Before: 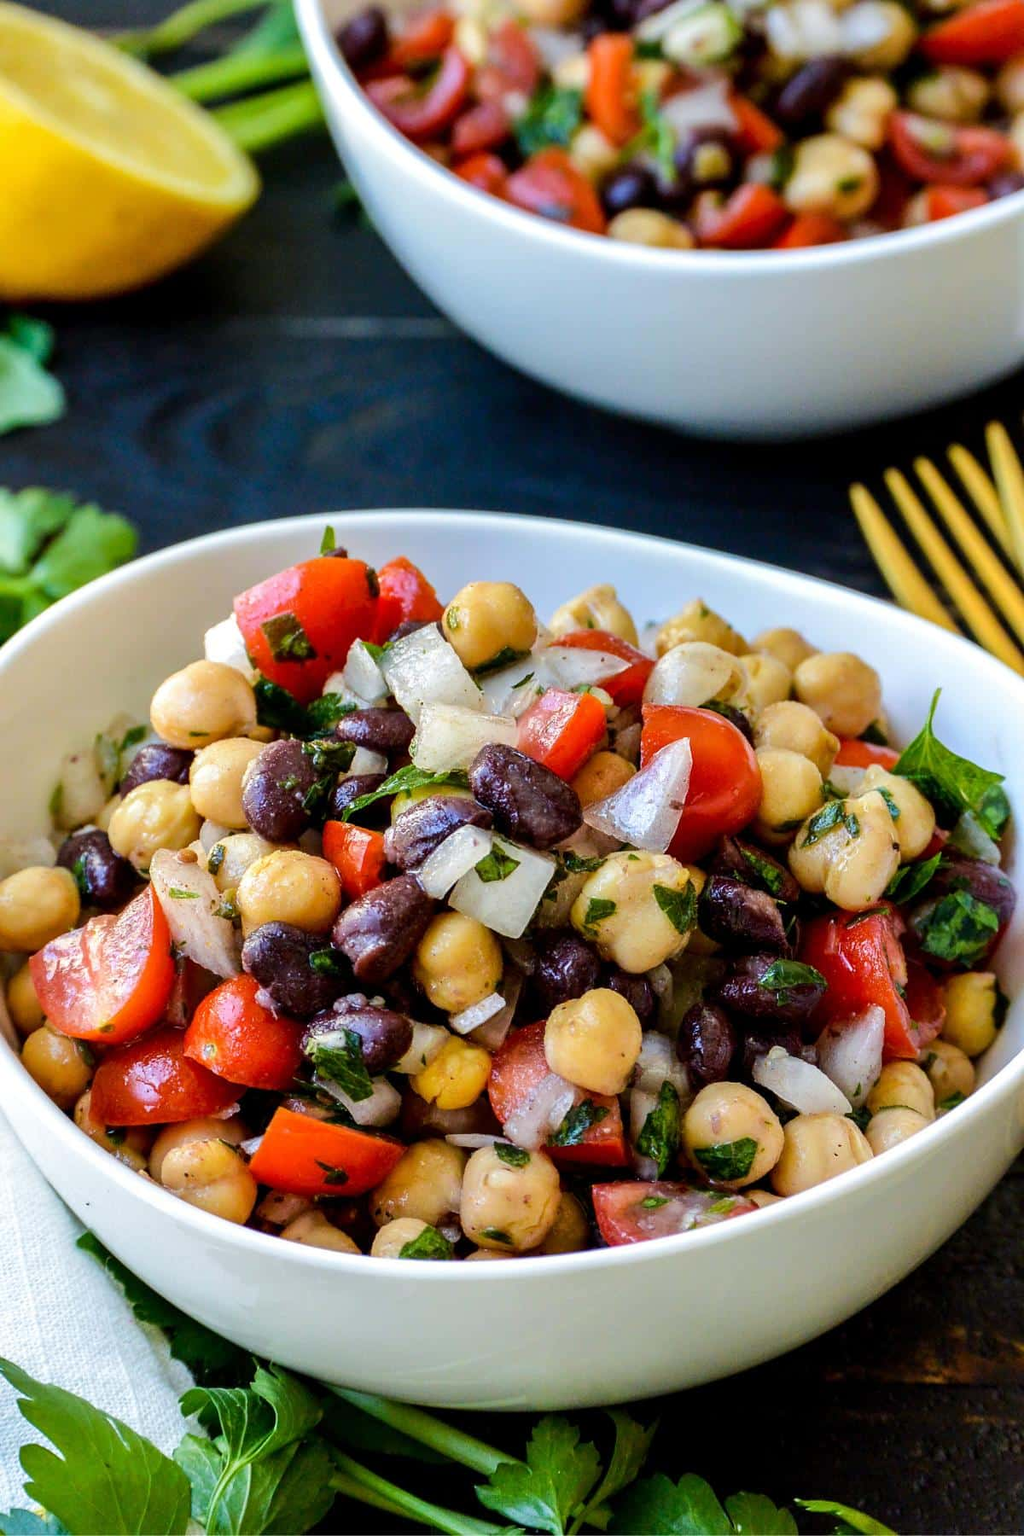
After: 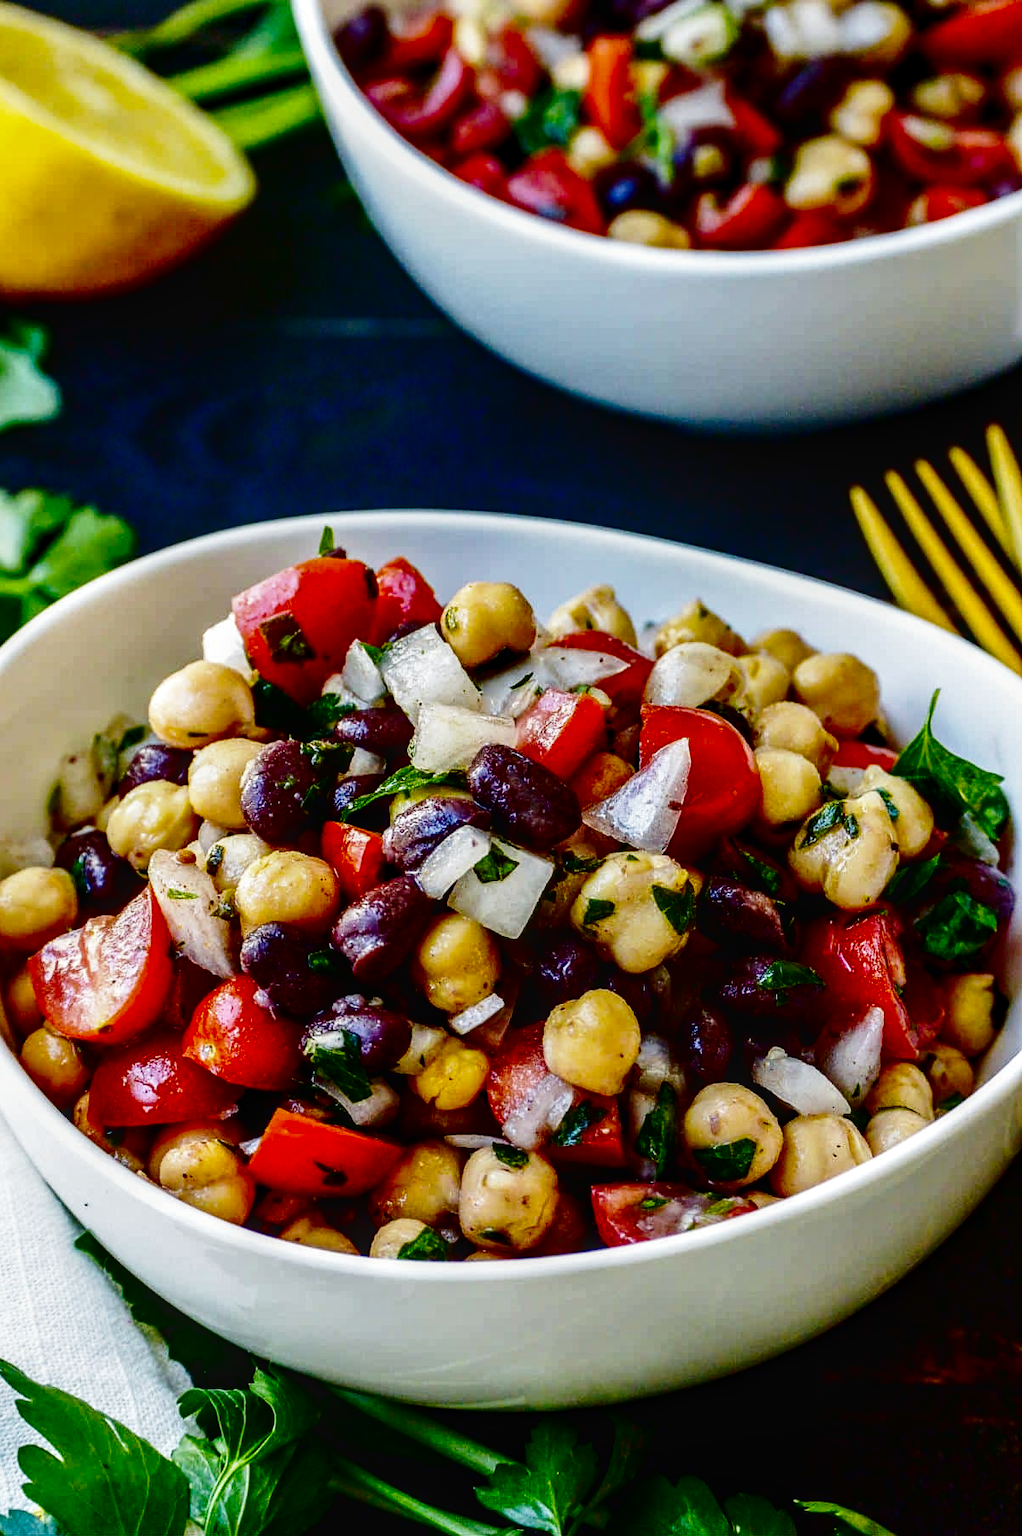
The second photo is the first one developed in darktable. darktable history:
base curve: curves: ch0 [(0, 0) (0.032, 0.025) (0.121, 0.166) (0.206, 0.329) (0.605, 0.79) (1, 1)], preserve colors none
contrast brightness saturation: contrast 0.091, brightness -0.594, saturation 0.166
local contrast: on, module defaults
crop and rotate: left 0.172%, bottom 0.007%
